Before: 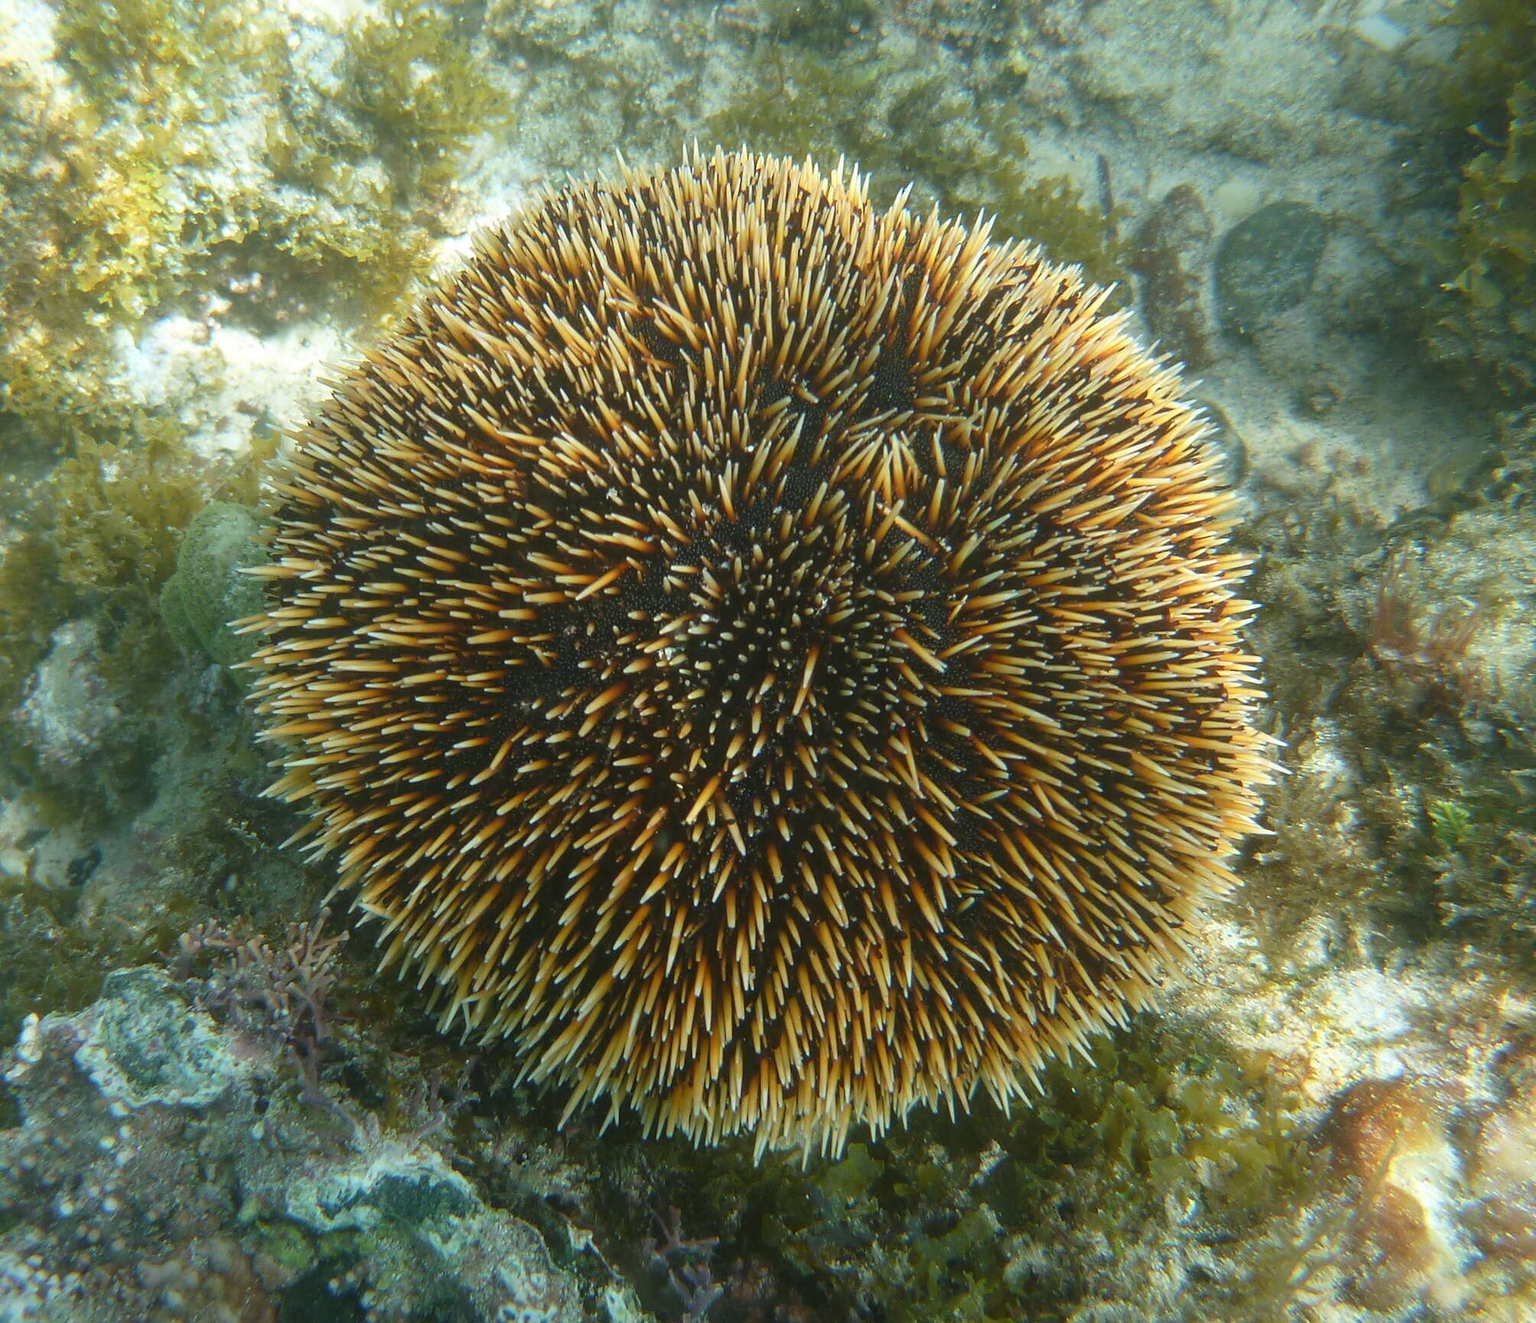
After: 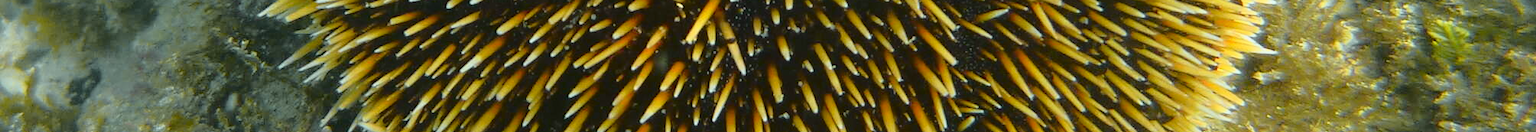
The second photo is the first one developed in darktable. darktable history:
tone curve: curves: ch0 [(0, 0) (0.168, 0.142) (0.359, 0.44) (0.469, 0.544) (0.634, 0.722) (0.858, 0.903) (1, 0.968)]; ch1 [(0, 0) (0.437, 0.453) (0.472, 0.47) (0.502, 0.502) (0.54, 0.534) (0.57, 0.592) (0.618, 0.66) (0.699, 0.749) (0.859, 0.919) (1, 1)]; ch2 [(0, 0) (0.33, 0.301) (0.421, 0.443) (0.476, 0.498) (0.505, 0.503) (0.547, 0.557) (0.586, 0.634) (0.608, 0.676) (1, 1)], color space Lab, independent channels, preserve colors none
crop and rotate: top 59.084%, bottom 30.916%
